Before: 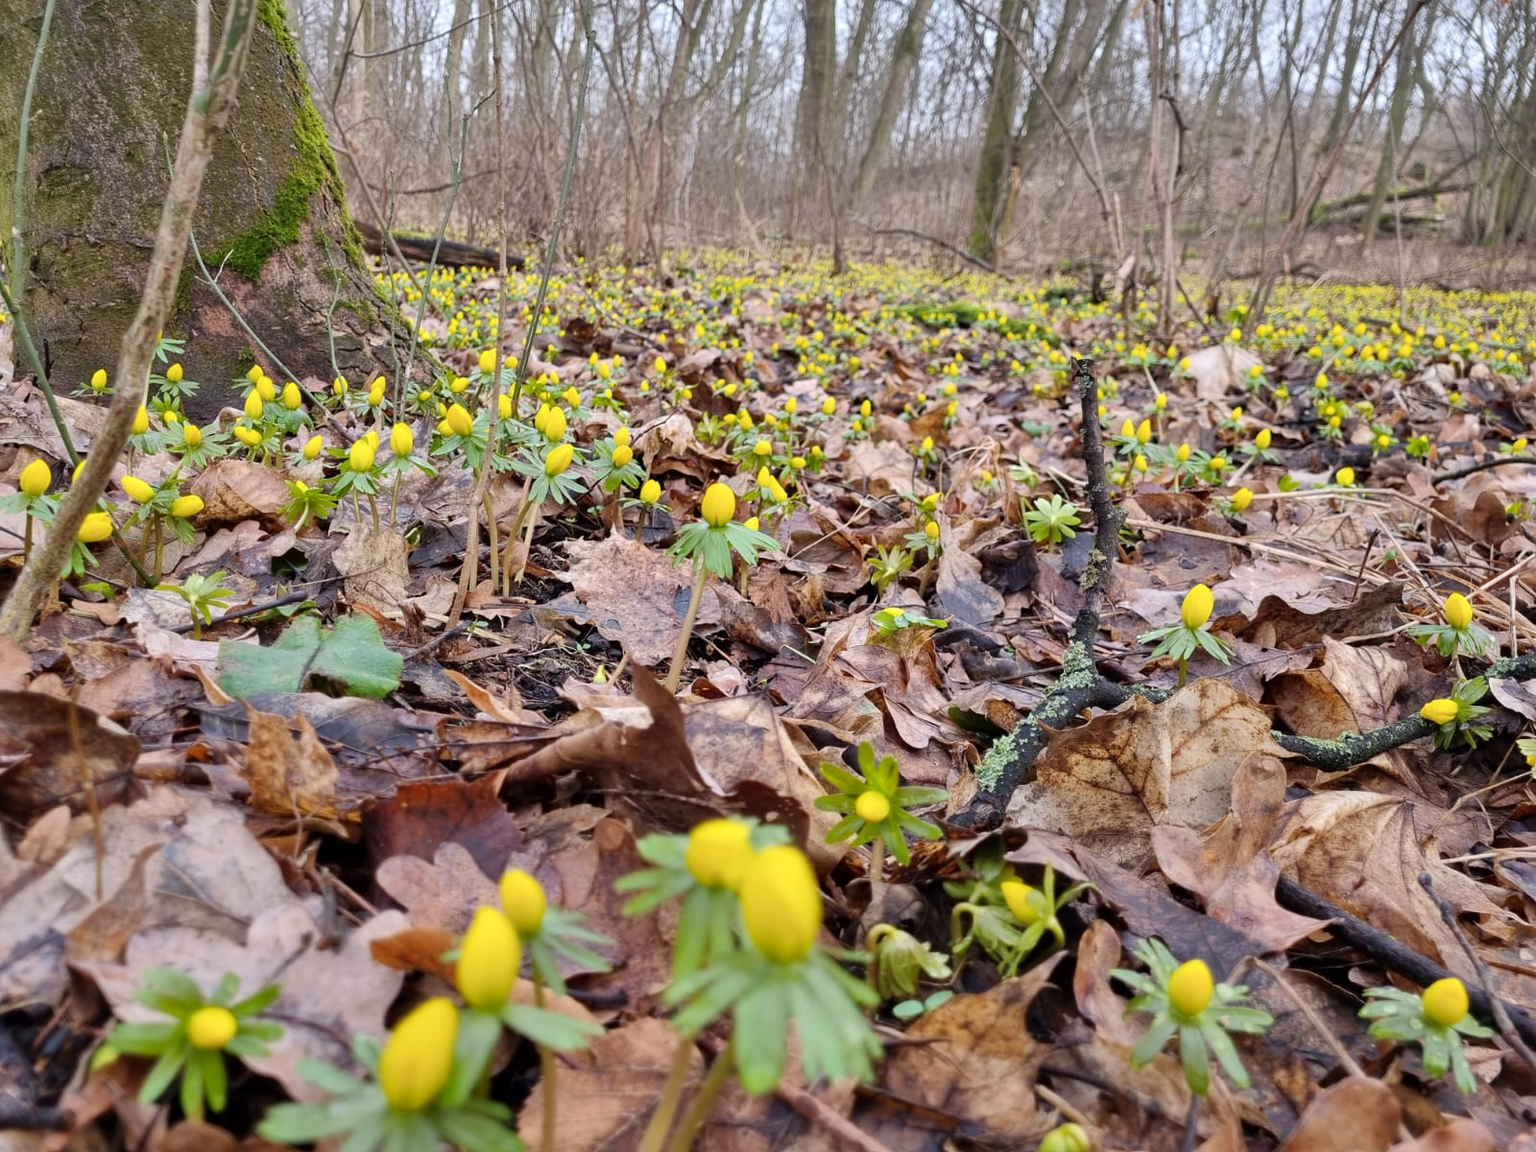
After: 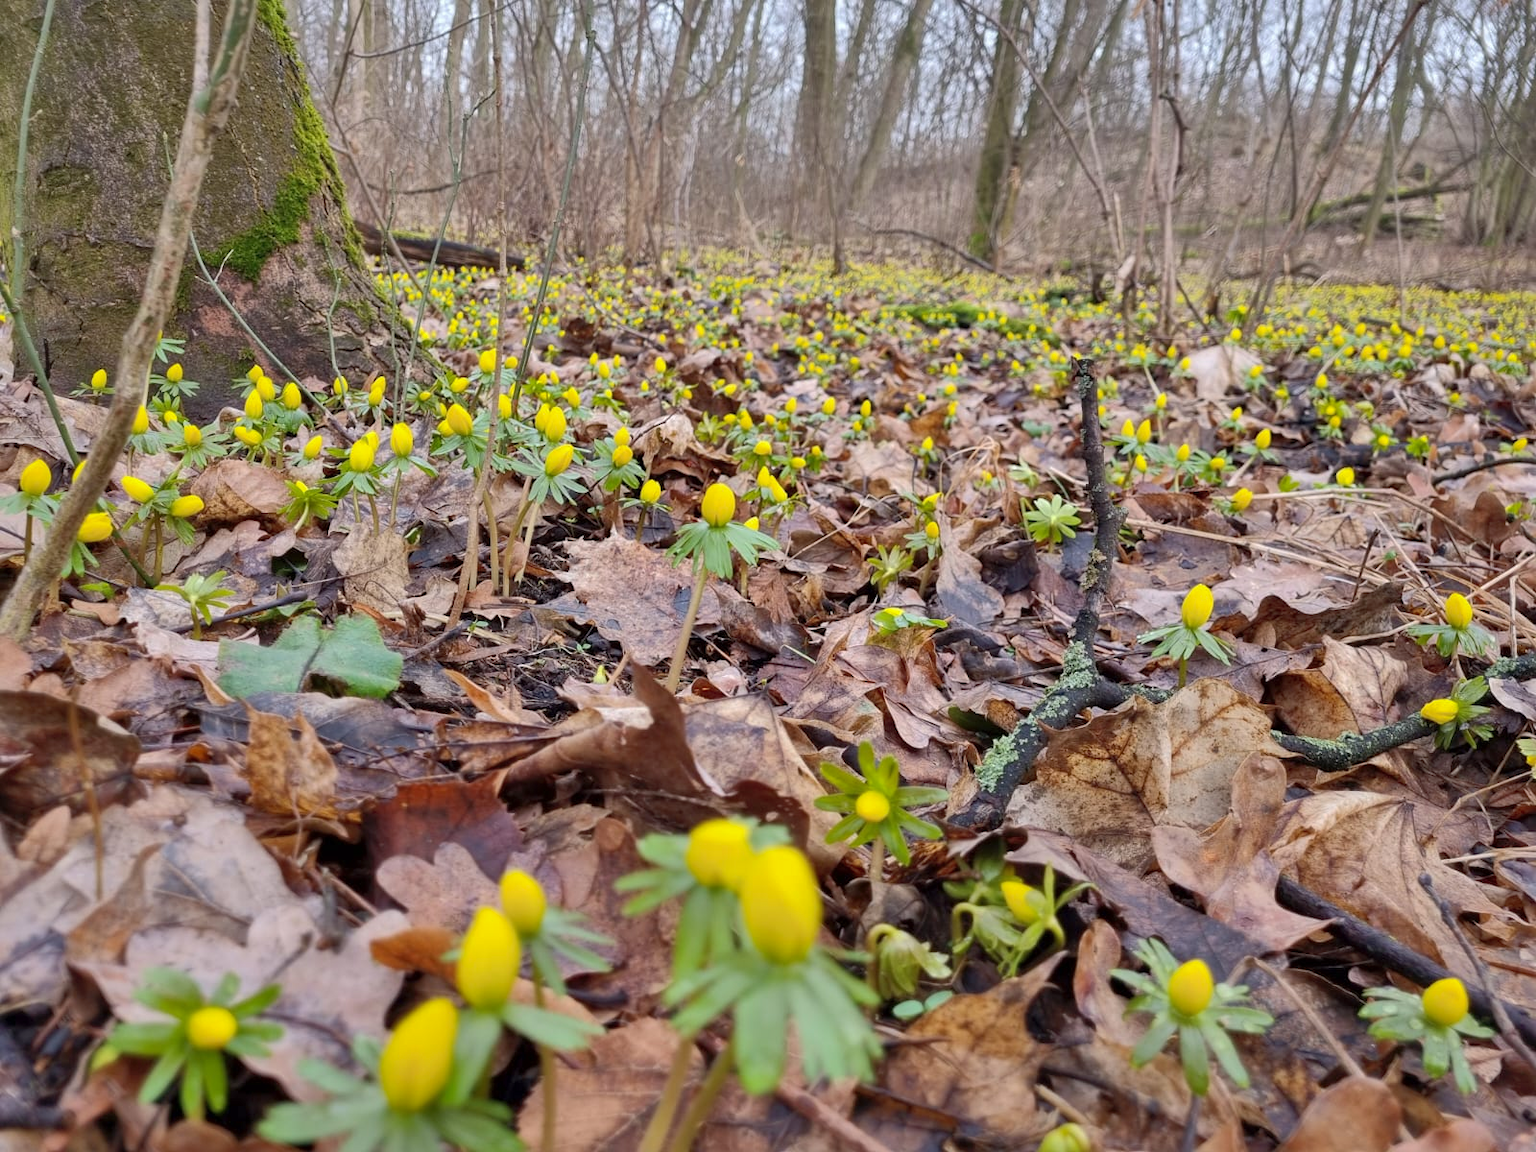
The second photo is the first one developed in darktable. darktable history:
shadows and highlights: highlights color adjustment 55.19%
